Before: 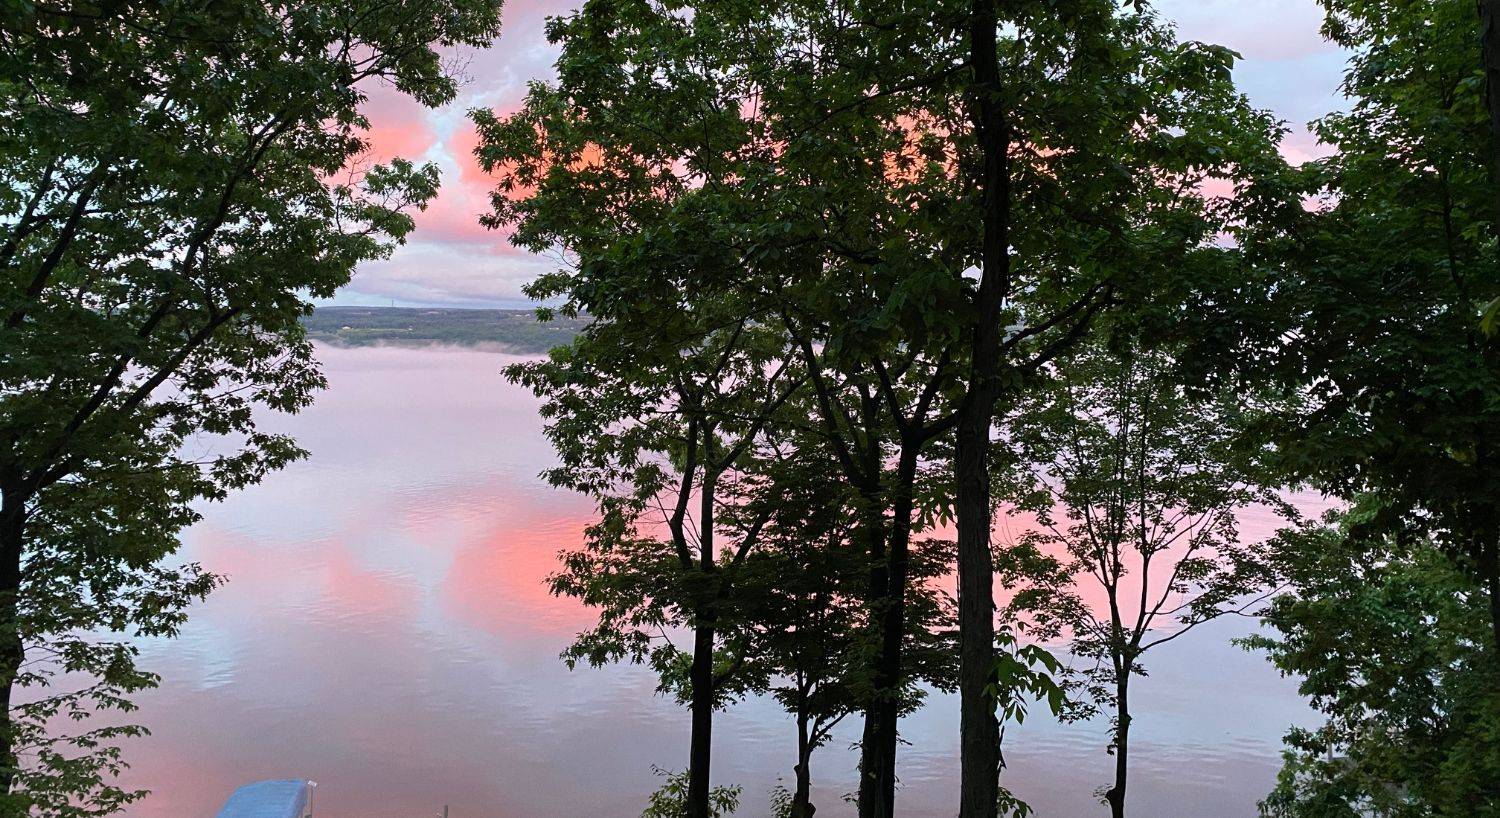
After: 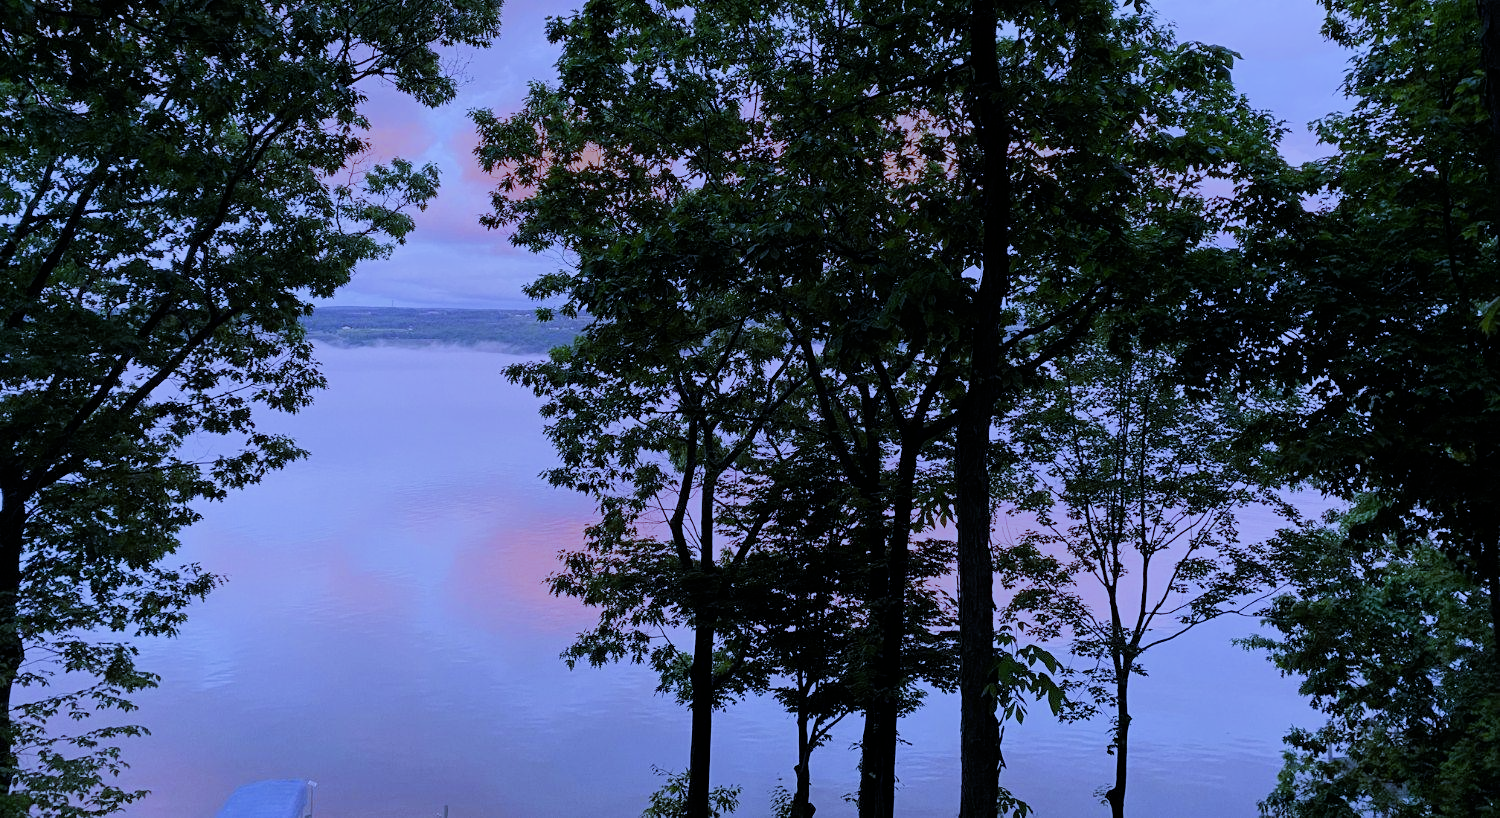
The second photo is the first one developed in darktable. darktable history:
bloom: size 13.65%, threshold 98.39%, strength 4.82%
filmic rgb: black relative exposure -7.65 EV, white relative exposure 4.56 EV, hardness 3.61
exposure: exposure -0.116 EV, compensate exposure bias true, compensate highlight preservation false
white balance: red 0.766, blue 1.537
